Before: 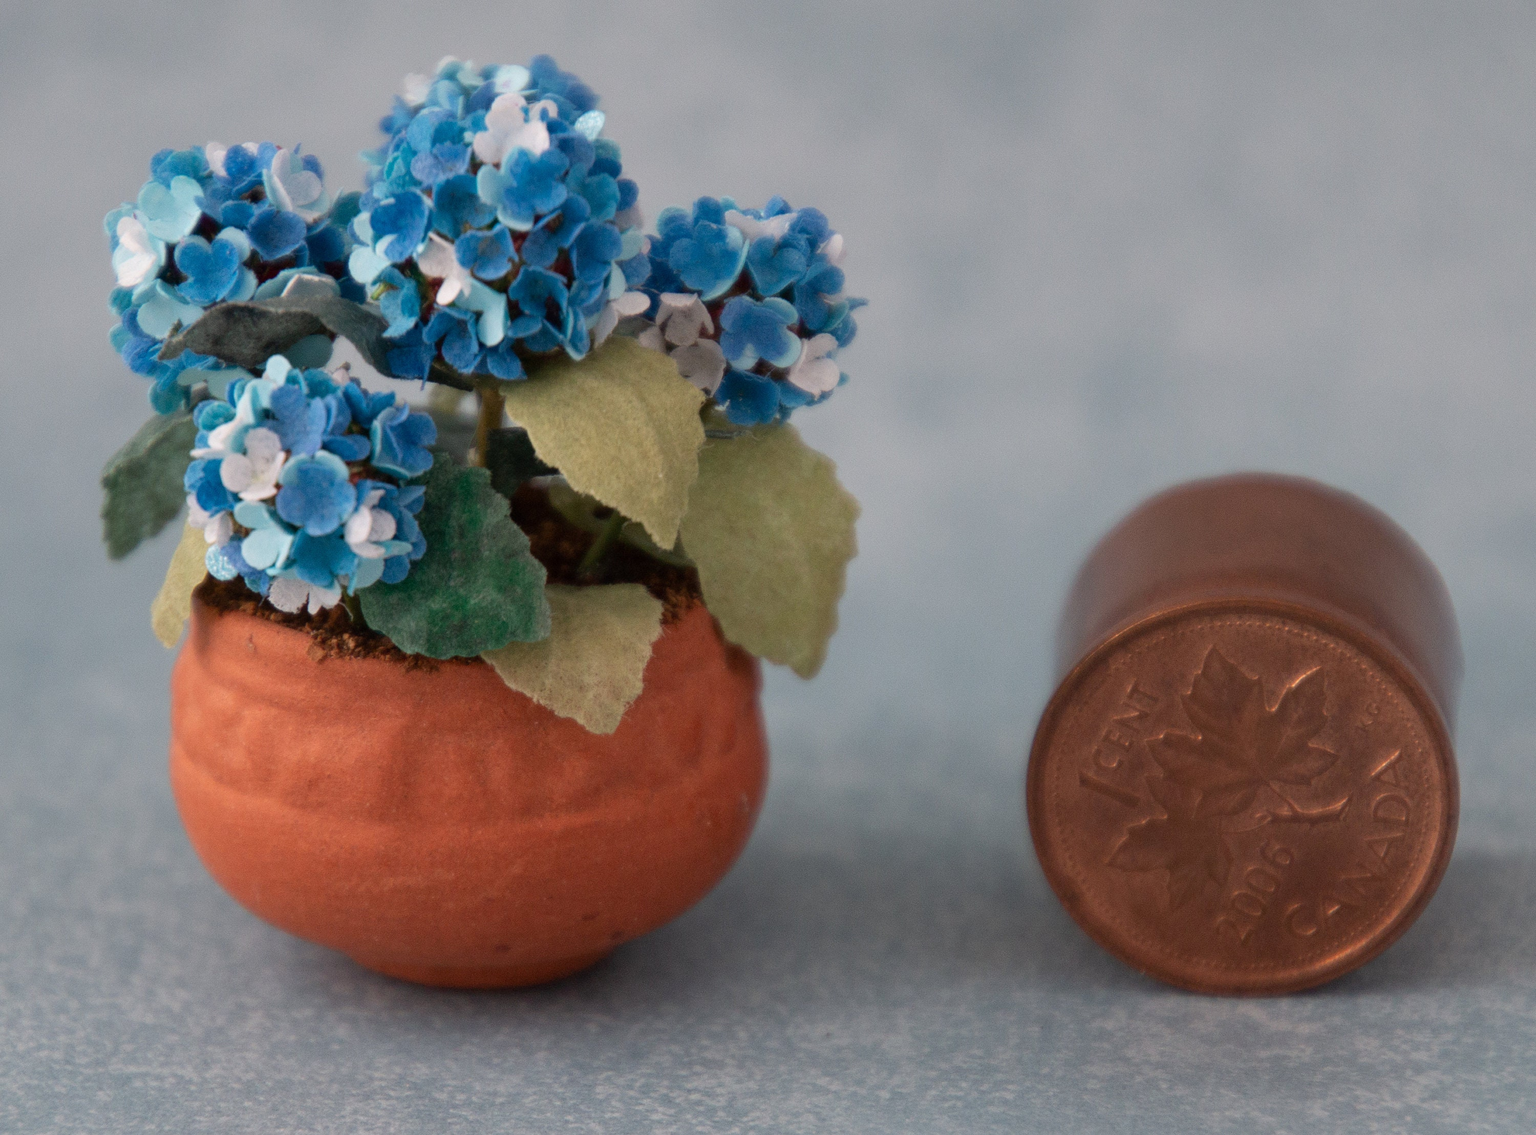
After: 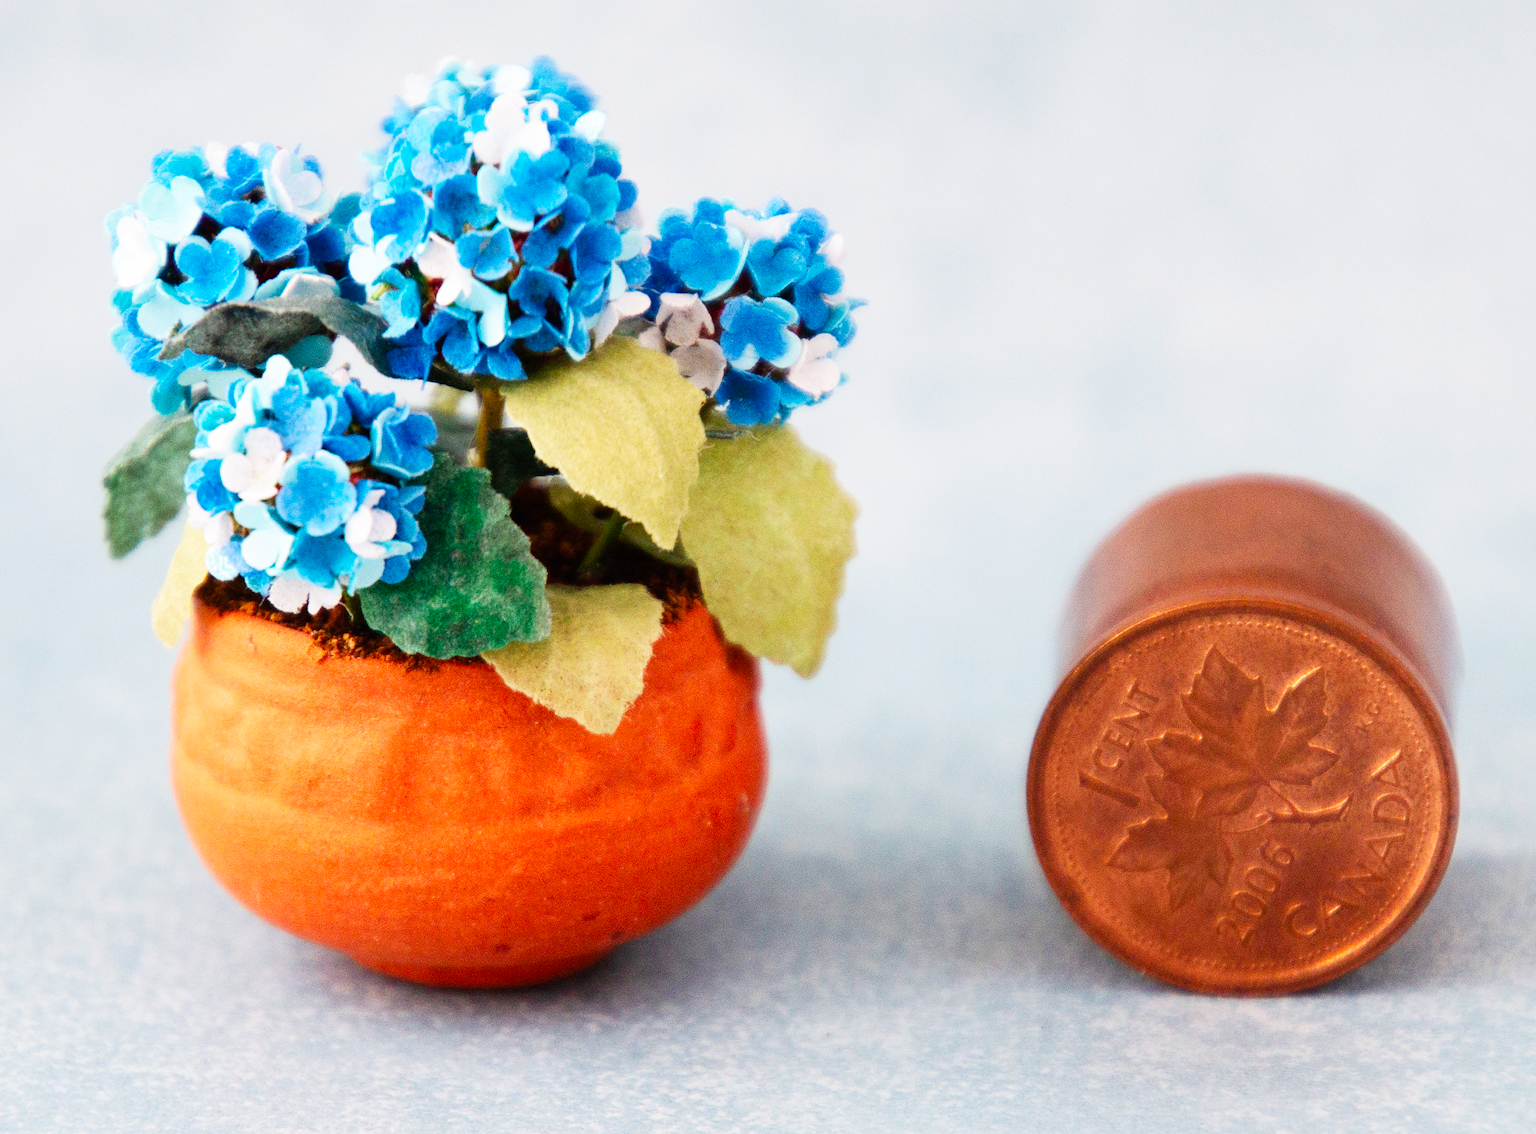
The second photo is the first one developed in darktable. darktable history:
color balance rgb: perceptual saturation grading › global saturation 10.381%, perceptual brilliance grading › mid-tones 9.682%, perceptual brilliance grading › shadows 14.61%, global vibrance 20%
base curve: curves: ch0 [(0, 0) (0.007, 0.004) (0.027, 0.03) (0.046, 0.07) (0.207, 0.54) (0.442, 0.872) (0.673, 0.972) (1, 1)], preserve colors none
